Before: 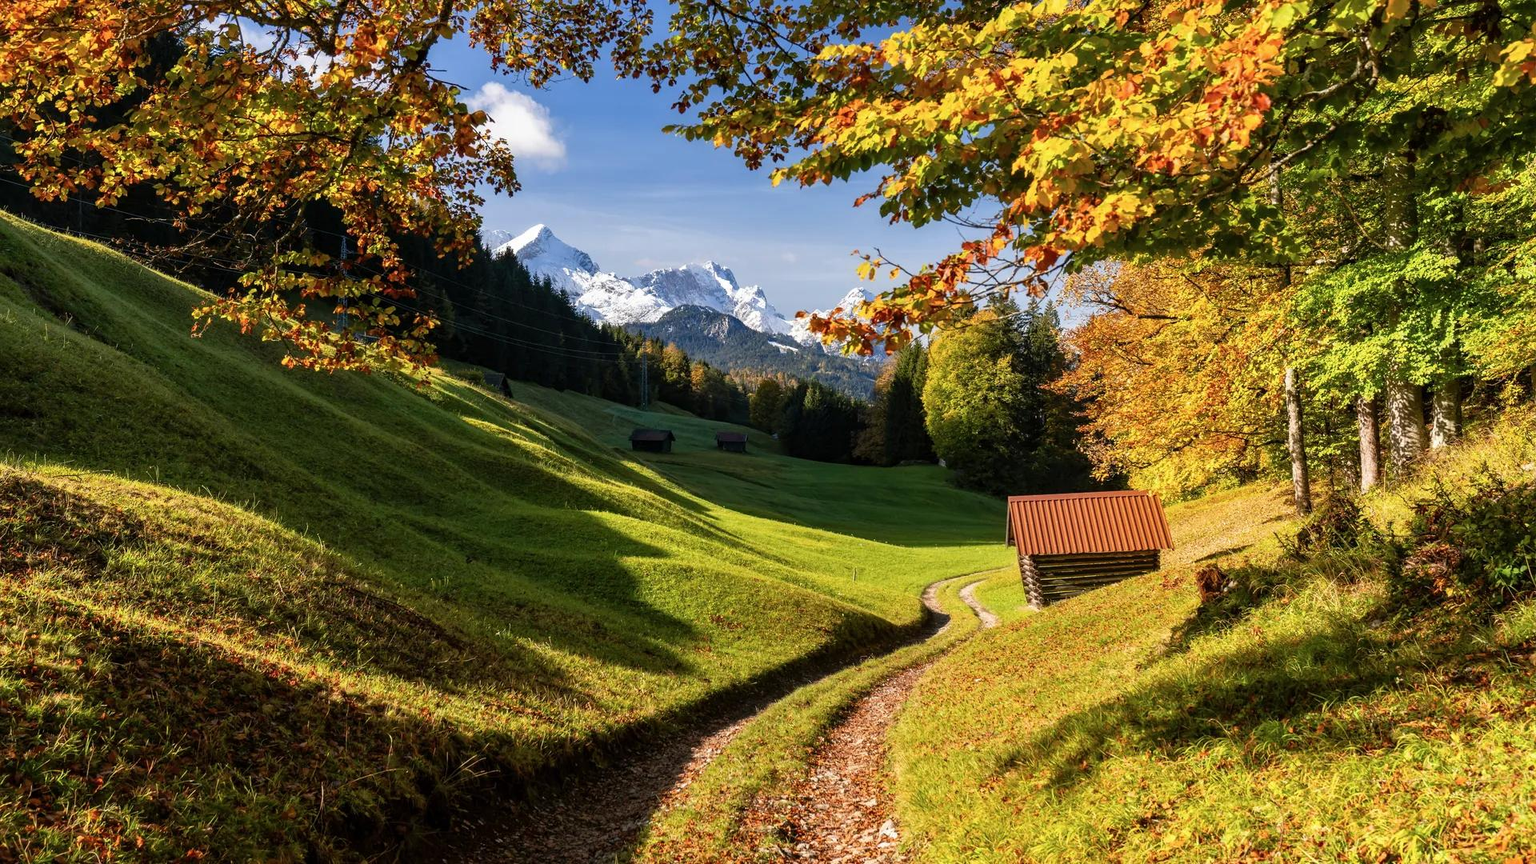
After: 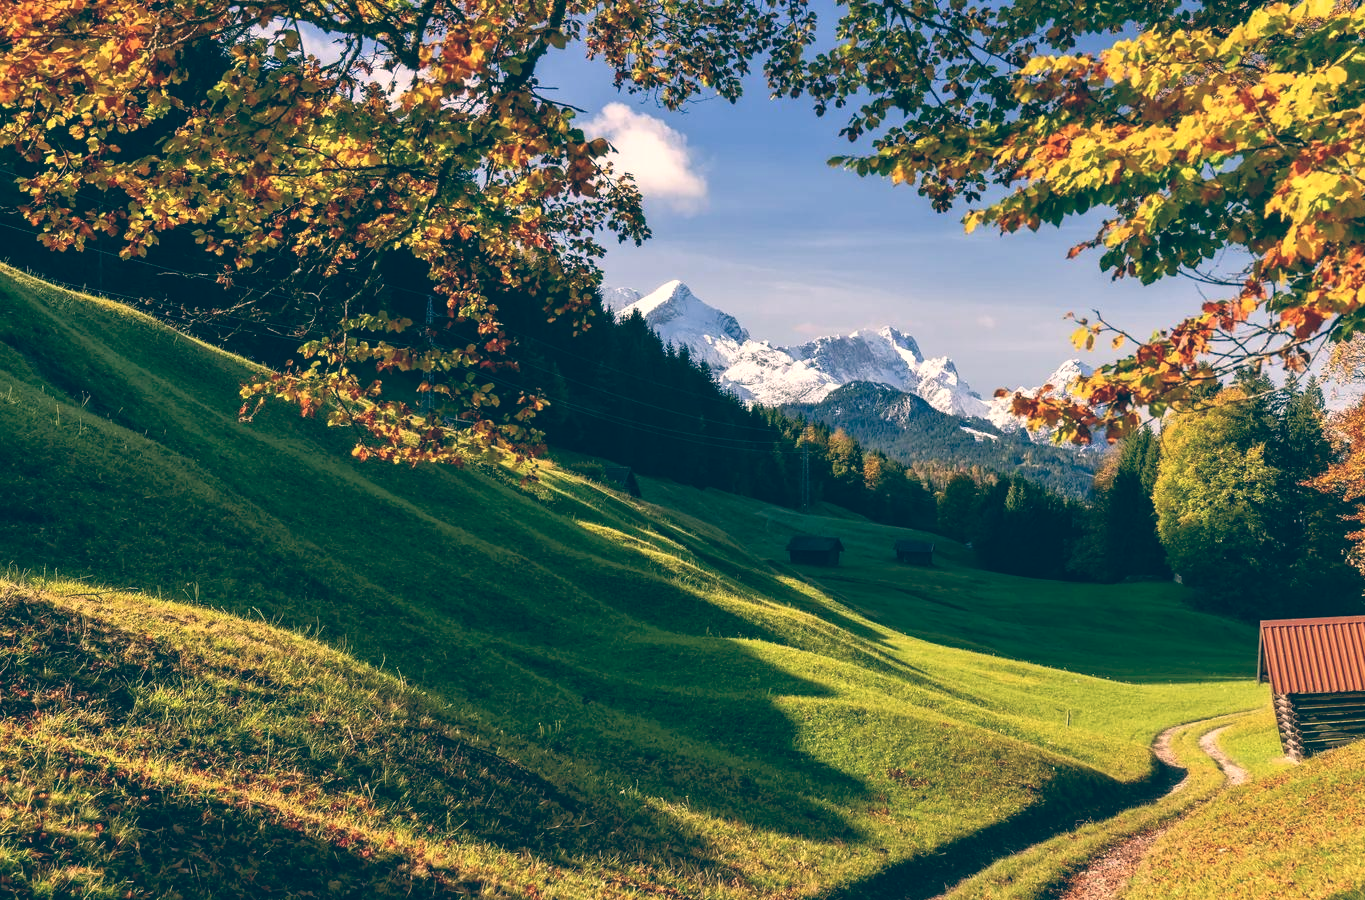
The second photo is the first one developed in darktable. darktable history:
color balance: lift [1.006, 0.985, 1.002, 1.015], gamma [1, 0.953, 1.008, 1.047], gain [1.076, 1.13, 1.004, 0.87]
crop: right 28.885%, bottom 16.626%
